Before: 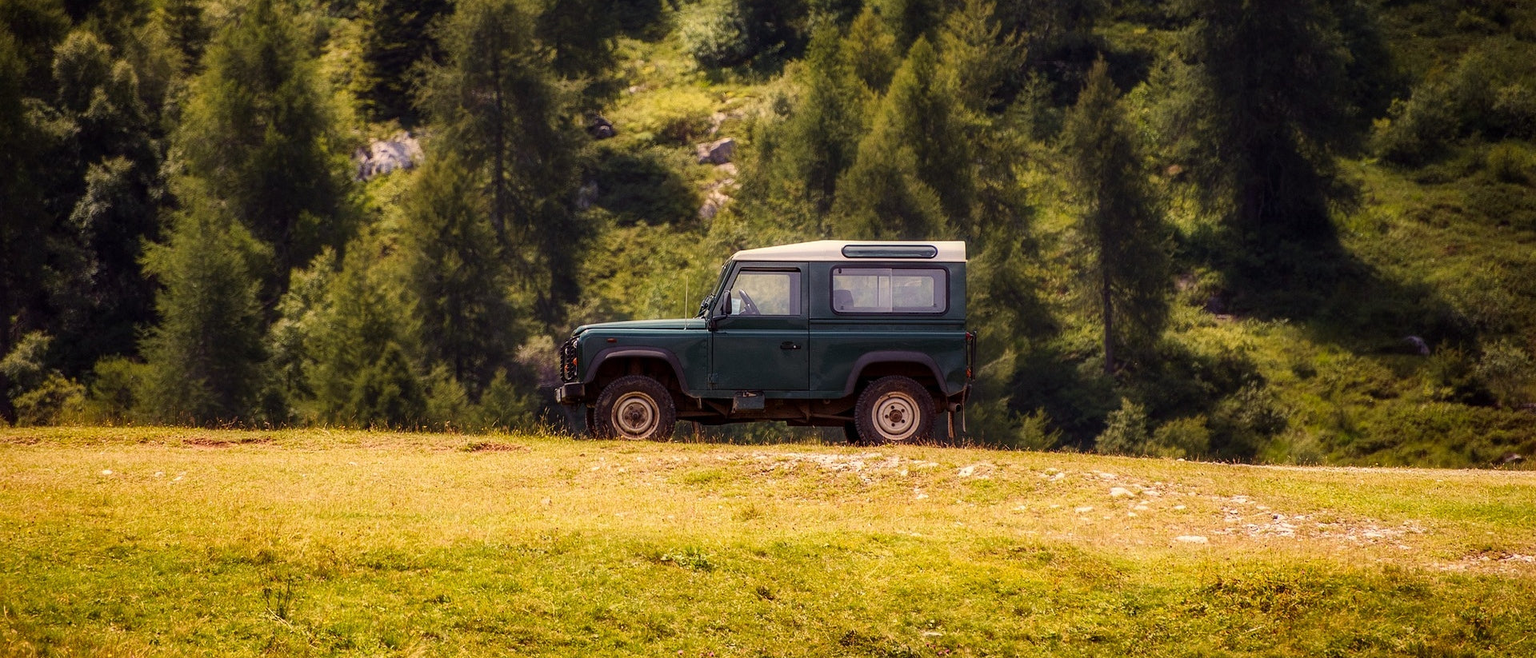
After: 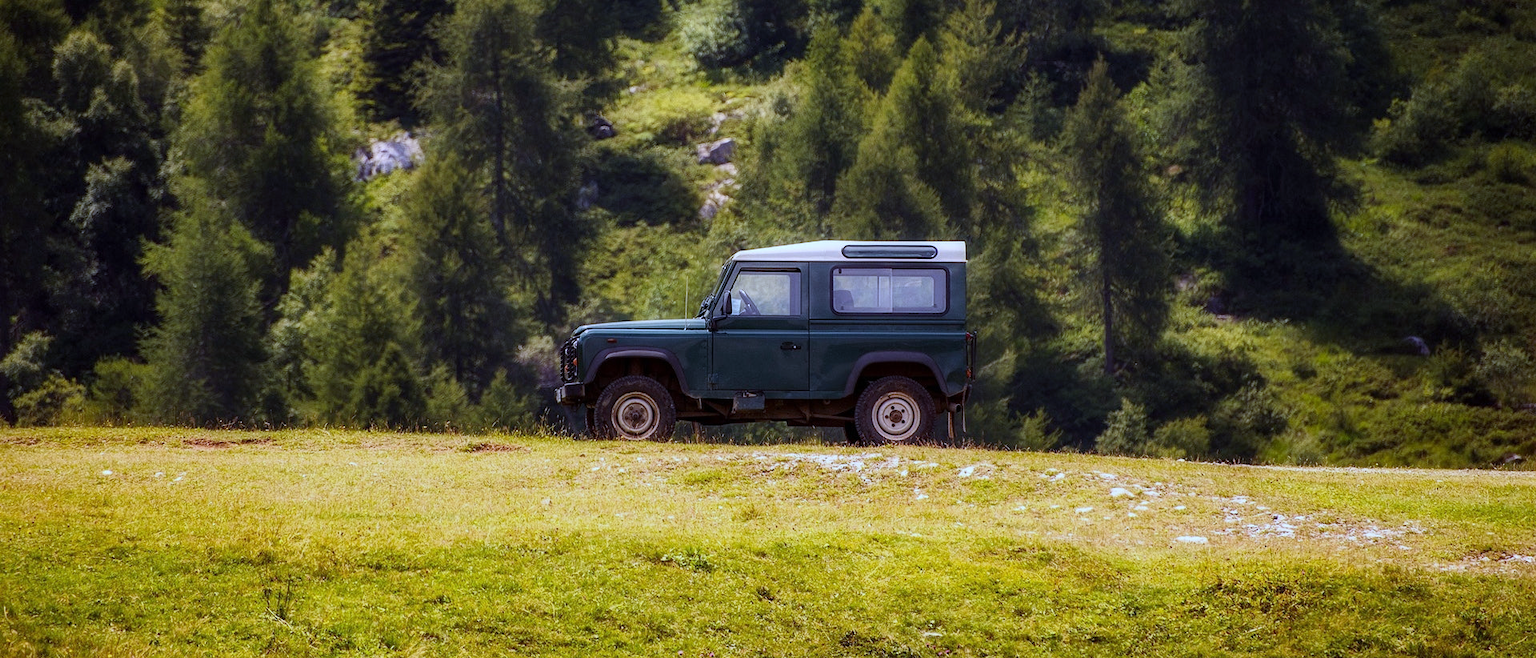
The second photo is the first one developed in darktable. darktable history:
white balance: red 0.871, blue 1.249
exposure: compensate exposure bias true, compensate highlight preservation false
